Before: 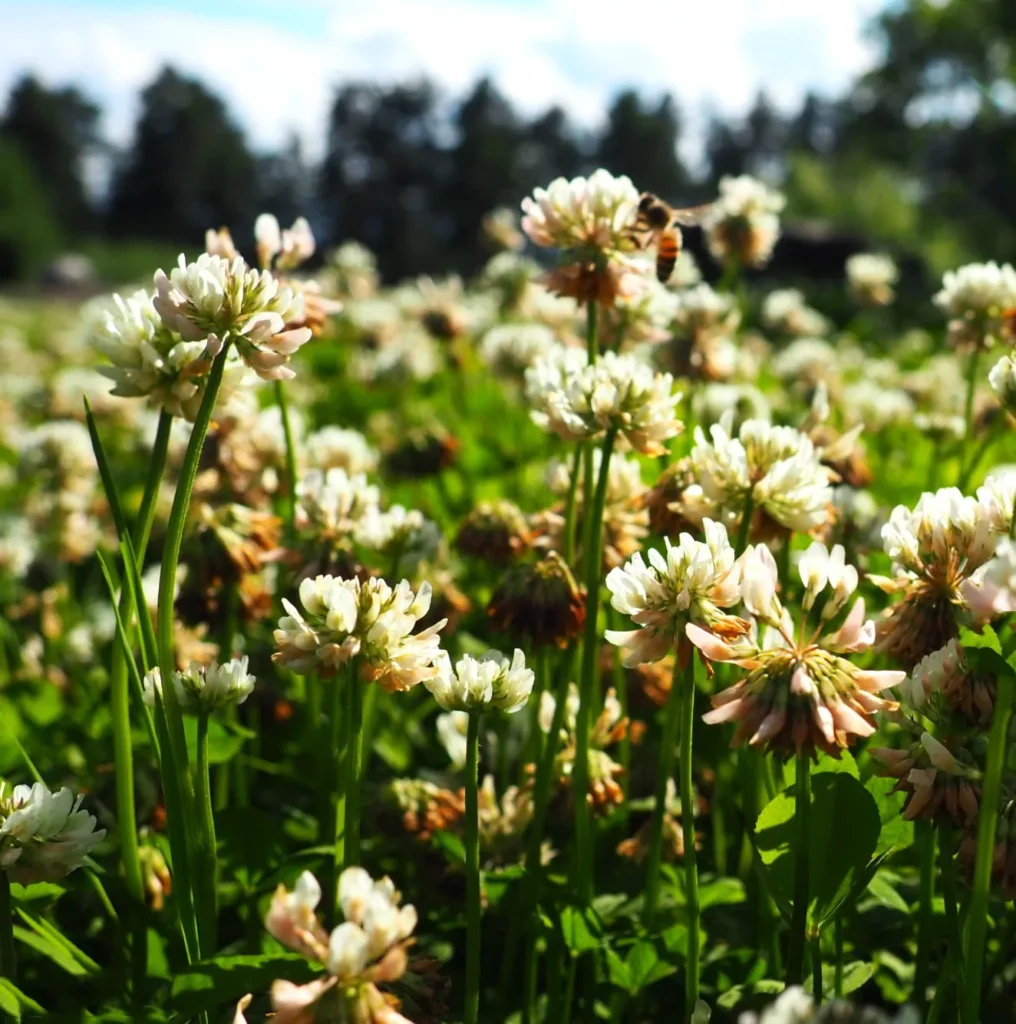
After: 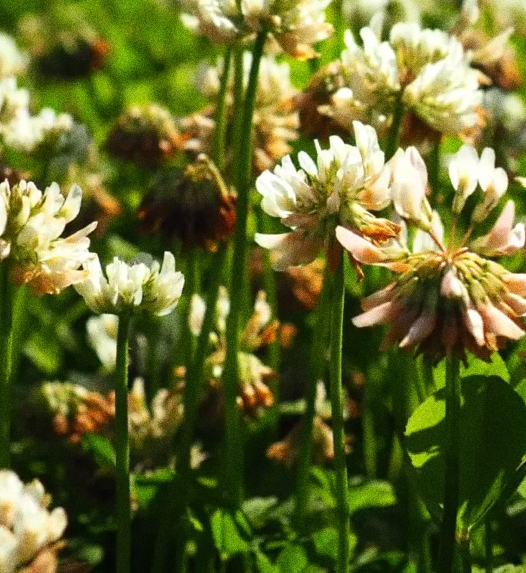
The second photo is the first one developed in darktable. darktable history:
grain: coarseness 0.09 ISO, strength 40%
crop: left 34.479%, top 38.822%, right 13.718%, bottom 5.172%
